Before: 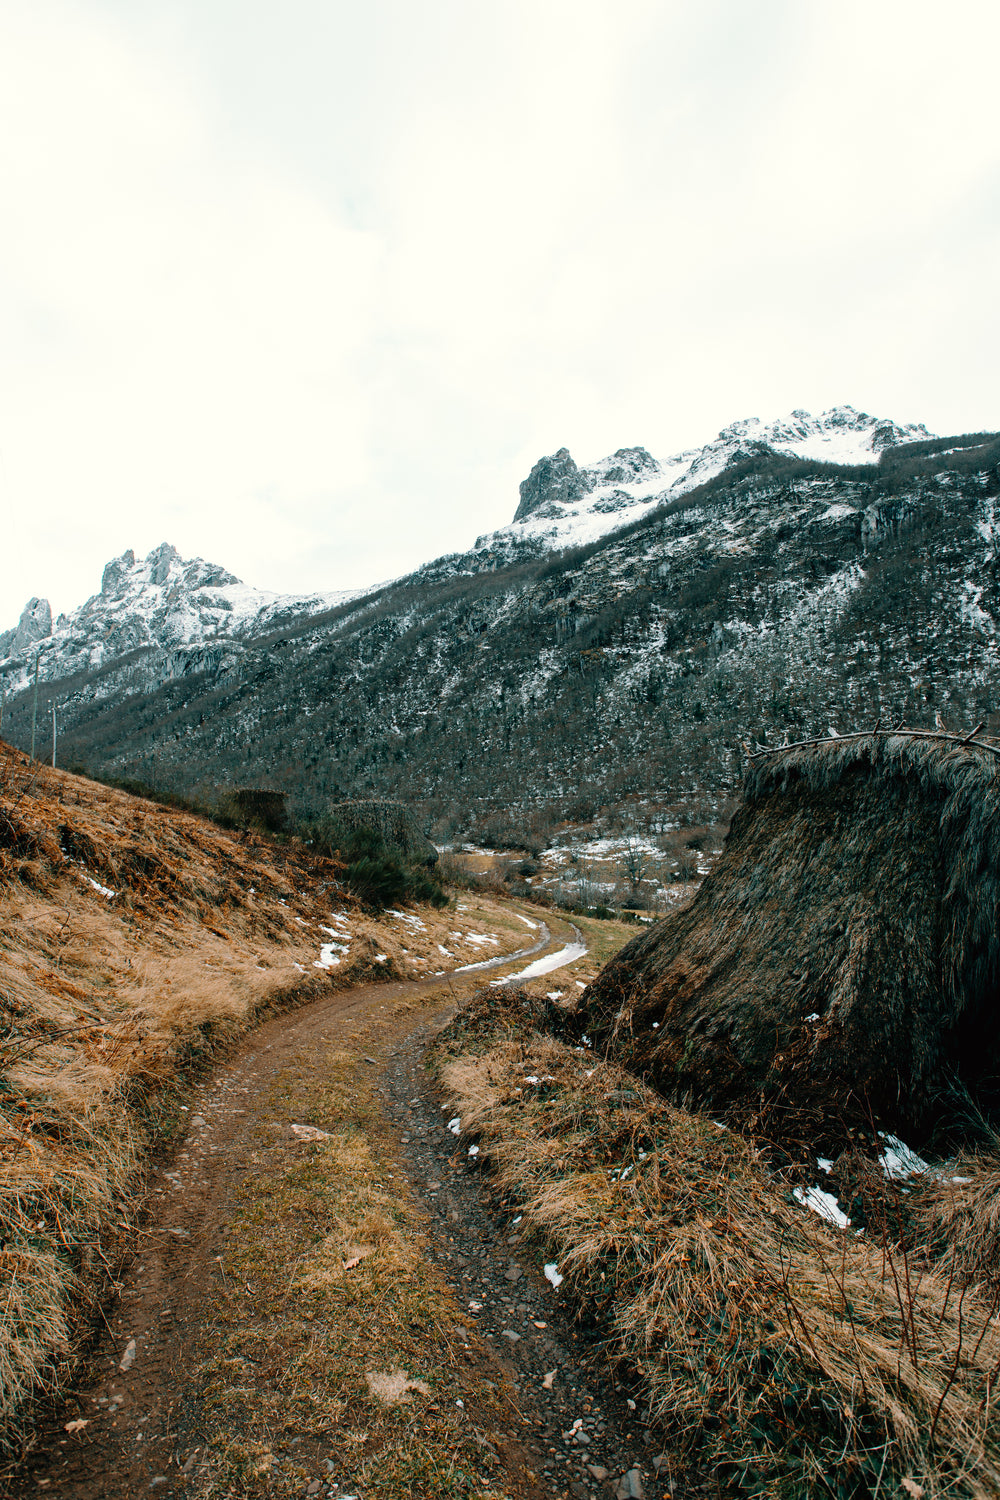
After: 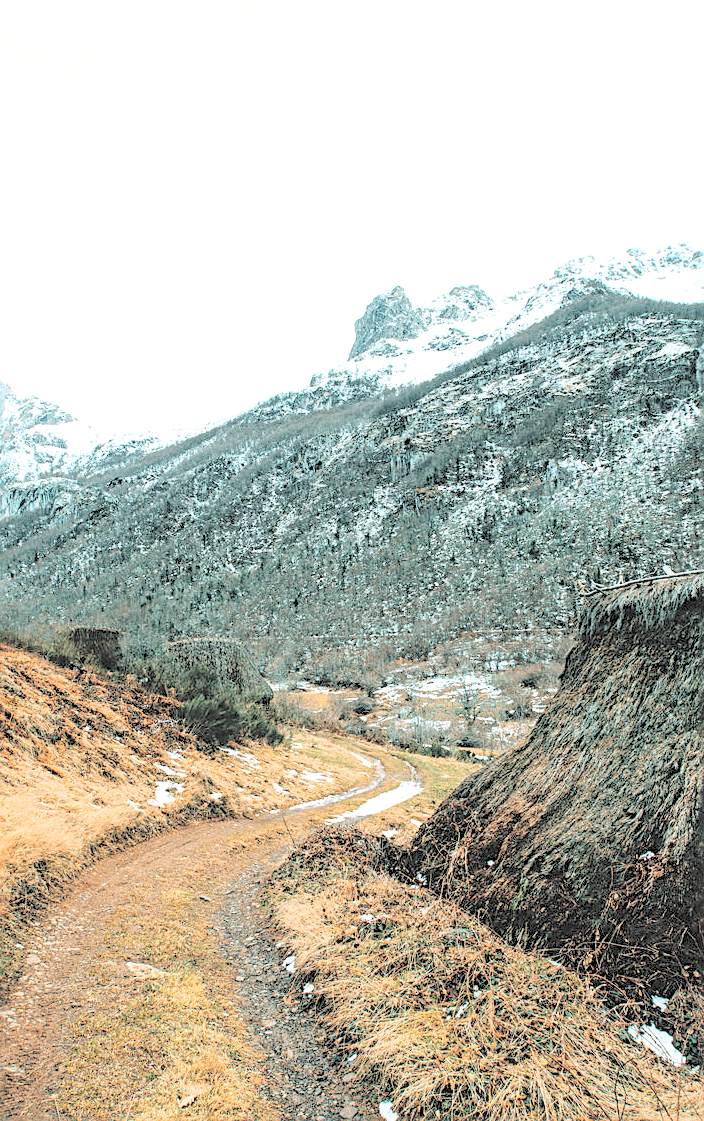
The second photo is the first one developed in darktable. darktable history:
sharpen: on, module defaults
tone equalizer: -8 EV -0.408 EV, -7 EV -0.419 EV, -6 EV -0.359 EV, -5 EV -0.196 EV, -3 EV 0.218 EV, -2 EV 0.316 EV, -1 EV 0.384 EV, +0 EV 0.435 EV
color balance rgb: shadows lift › luminance -20.307%, perceptual saturation grading › global saturation 0.094%, global vibrance 20%
contrast brightness saturation: brightness 0.988
local contrast: on, module defaults
crop and rotate: left 16.579%, top 10.812%, right 12.979%, bottom 14.396%
